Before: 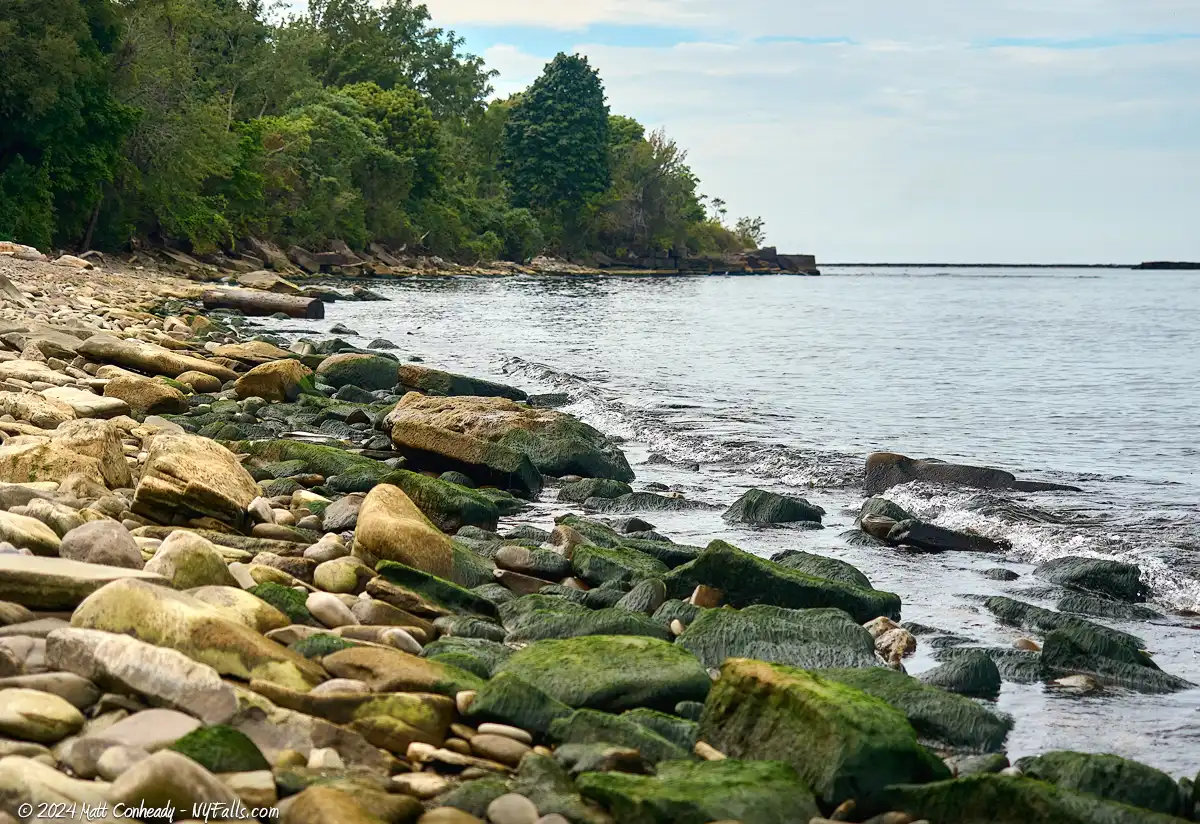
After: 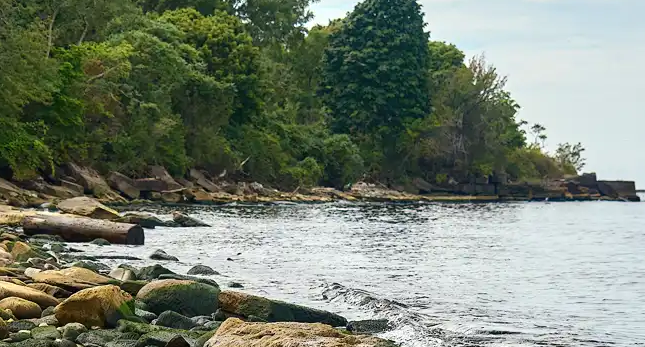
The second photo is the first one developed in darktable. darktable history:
crop: left 15.032%, top 9.068%, right 31.137%, bottom 48.757%
